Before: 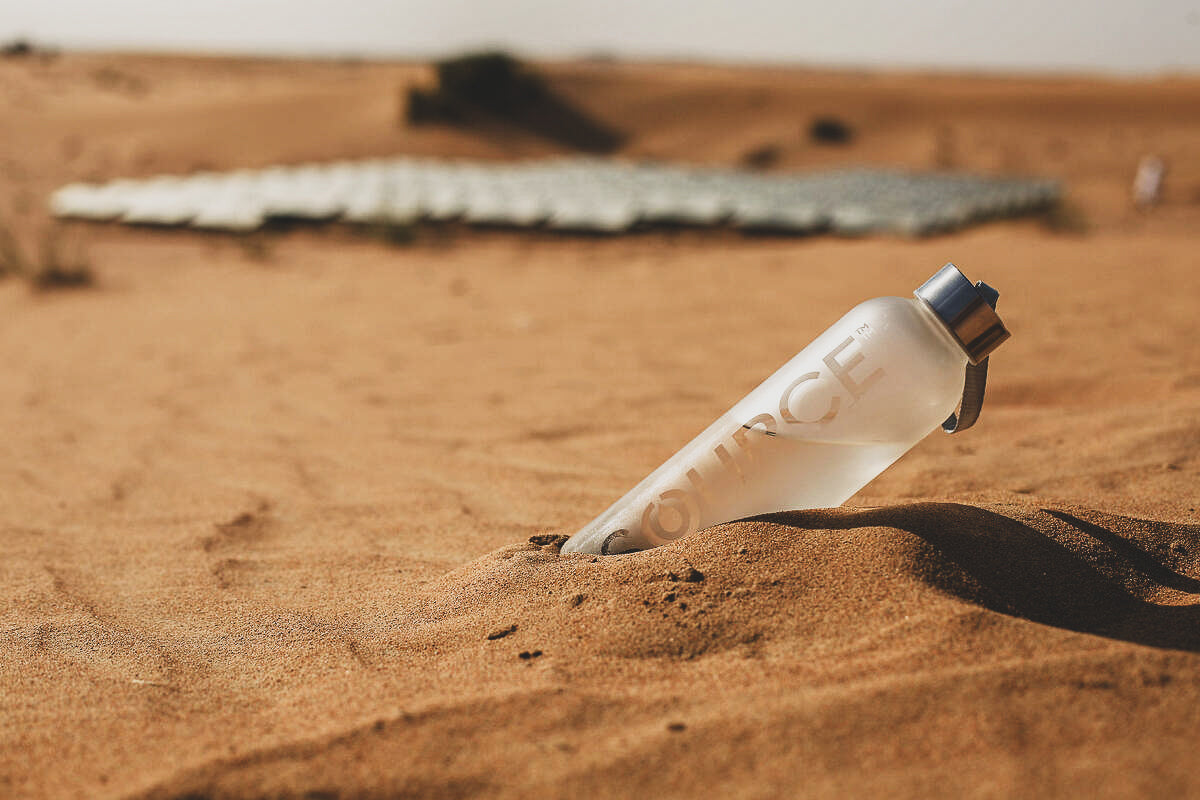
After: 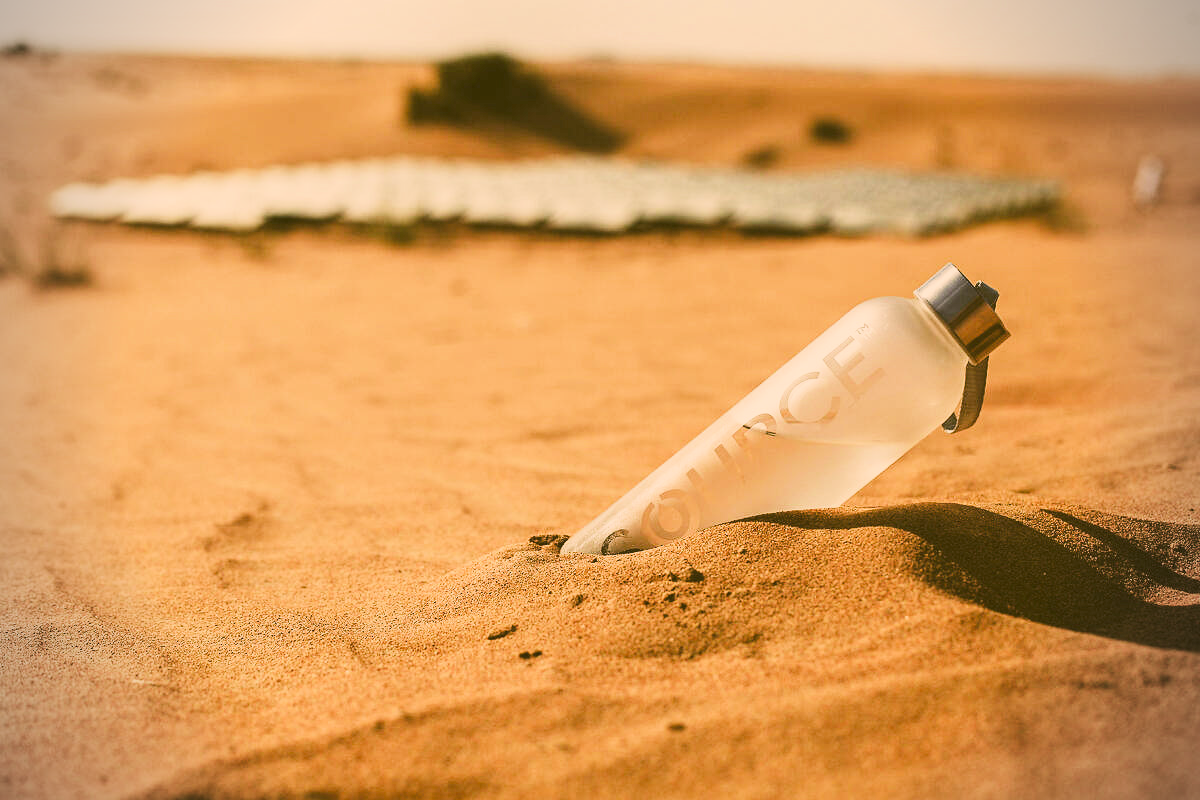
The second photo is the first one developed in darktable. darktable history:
vignetting: on, module defaults
exposure: black level correction 0, exposure 1.099 EV, compensate exposure bias true, compensate highlight preservation false
color correction: highlights a* 8.31, highlights b* 15.05, shadows a* -0.447, shadows b* 26.5
filmic rgb: black relative exposure -16 EV, white relative exposure 4.95 EV, hardness 6.19
